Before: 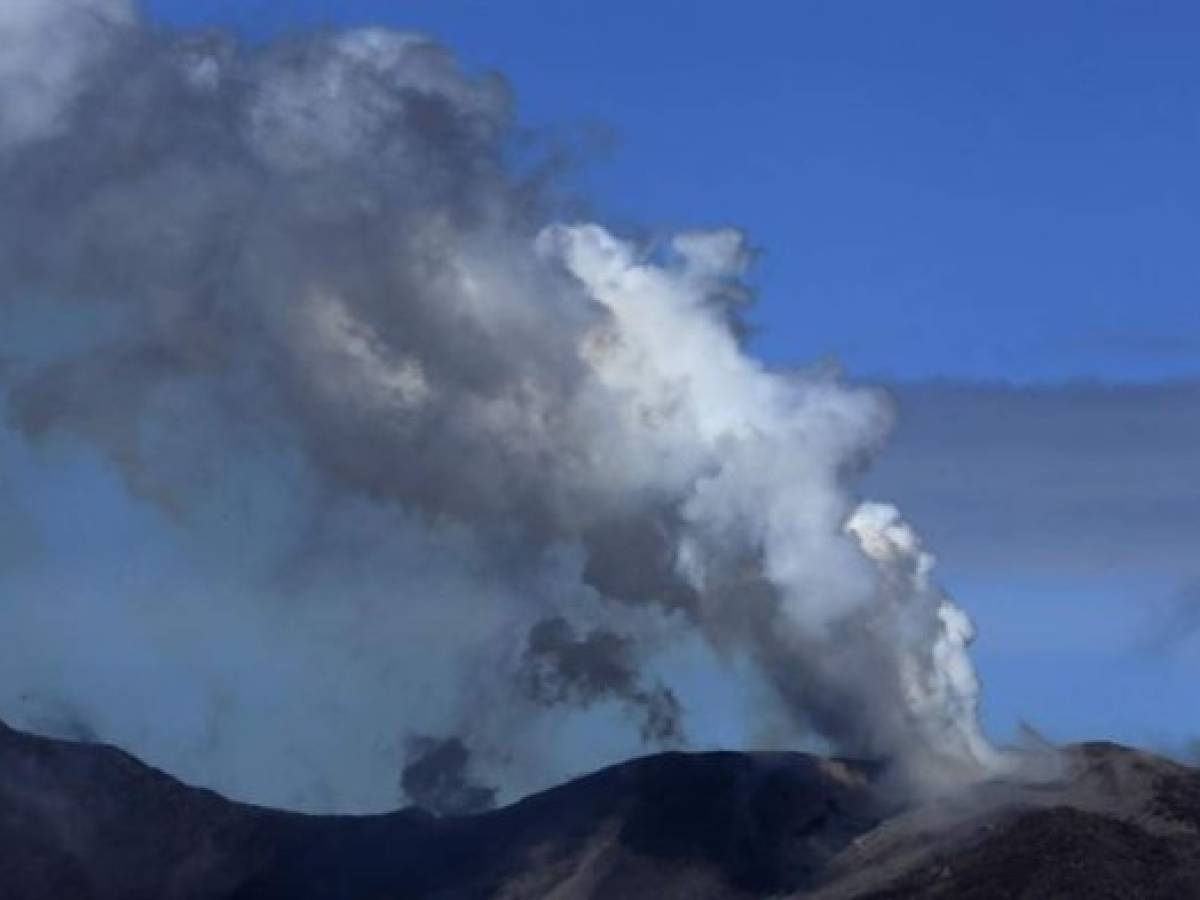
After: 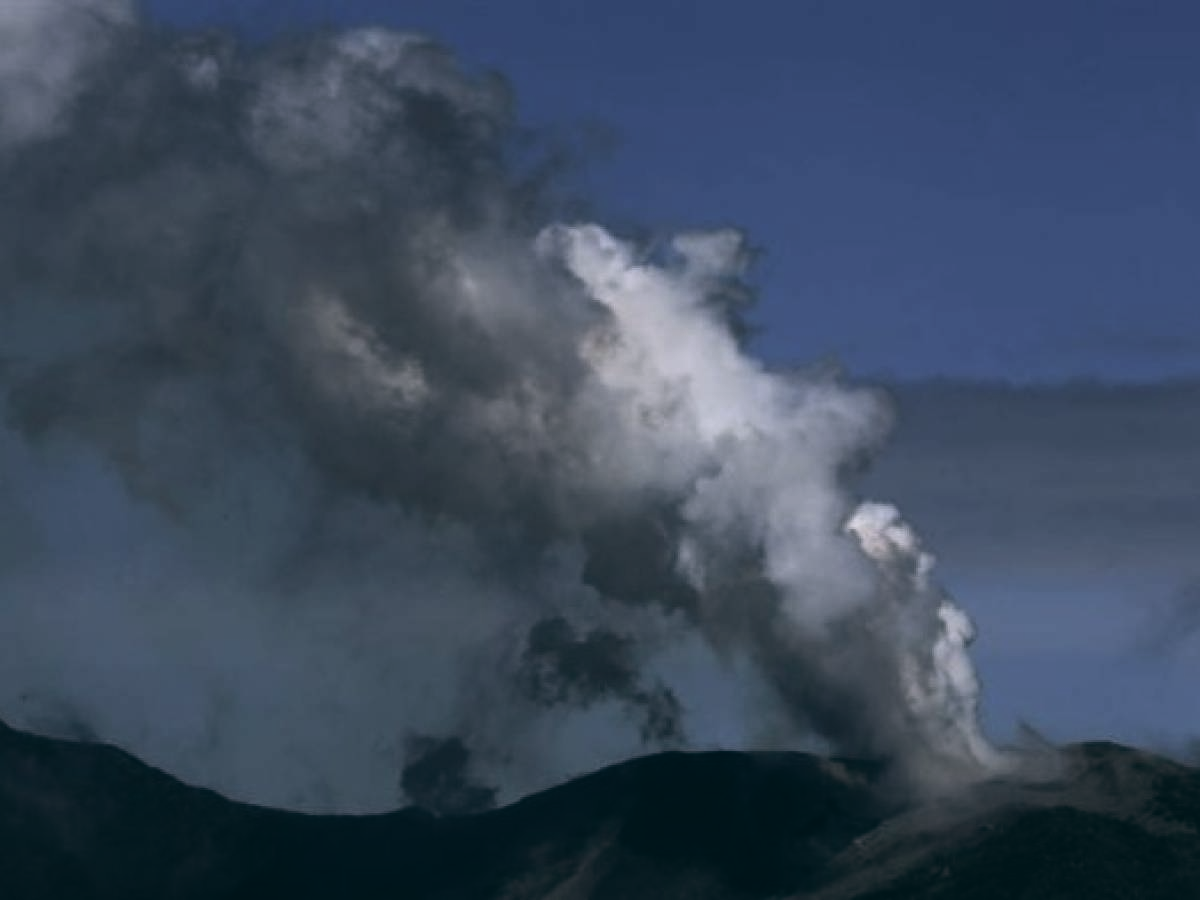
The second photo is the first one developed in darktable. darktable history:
color balance: lift [1.016, 0.983, 1, 1.017], gamma [0.78, 1.018, 1.043, 0.957], gain [0.786, 1.063, 0.937, 1.017], input saturation 118.26%, contrast 13.43%, contrast fulcrum 21.62%, output saturation 82.76%
color zones: curves: ch1 [(0.25, 0.61) (0.75, 0.248)]
